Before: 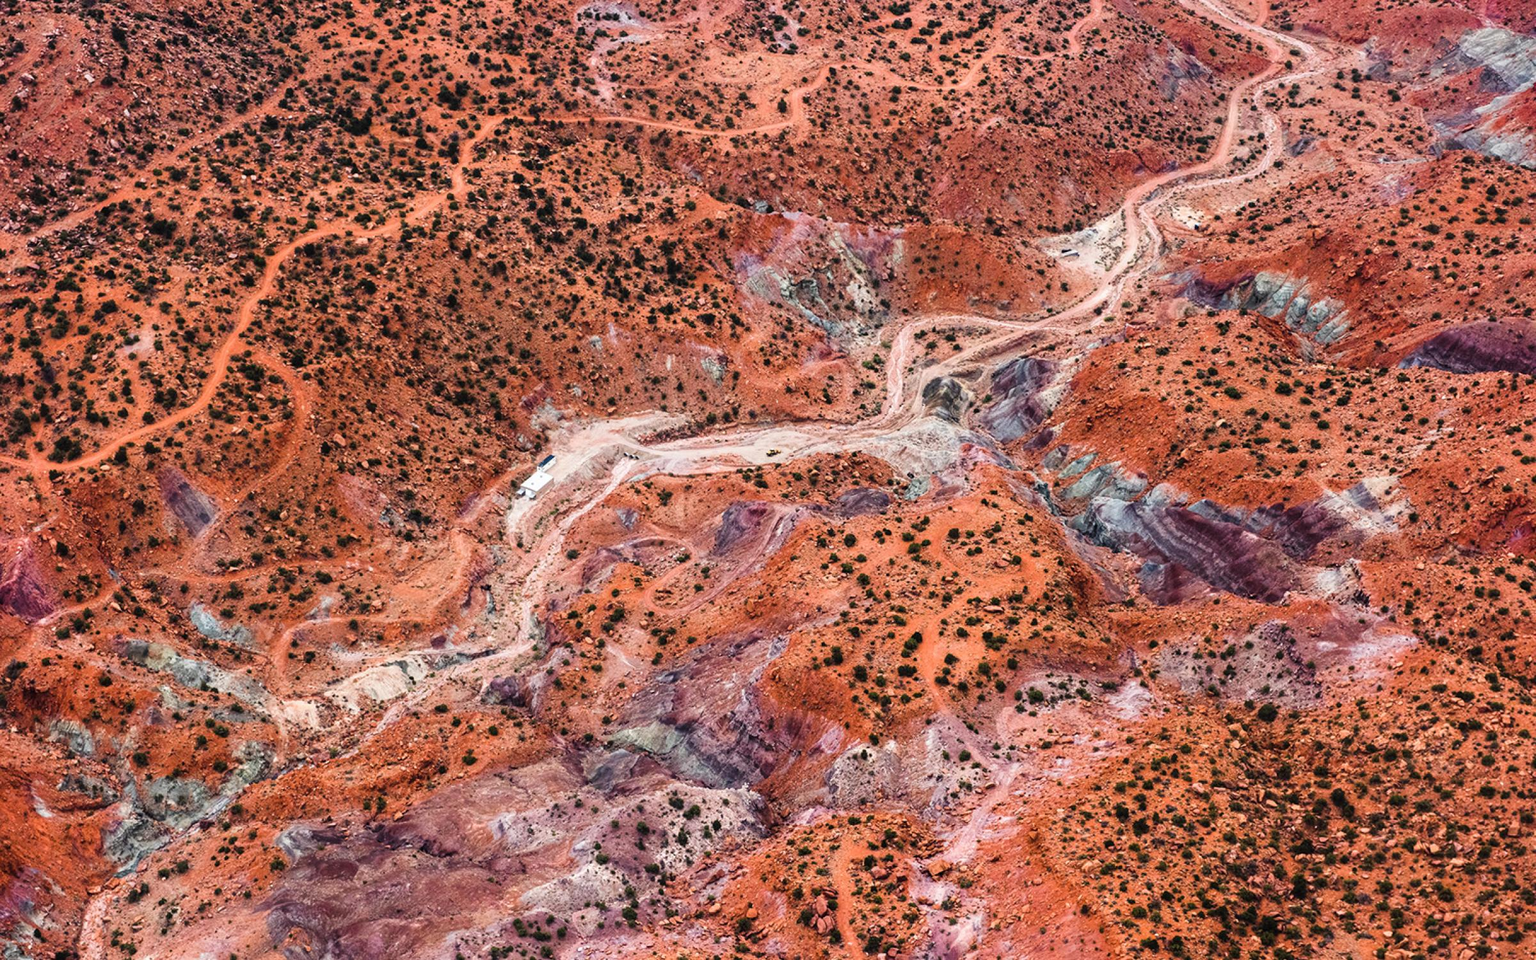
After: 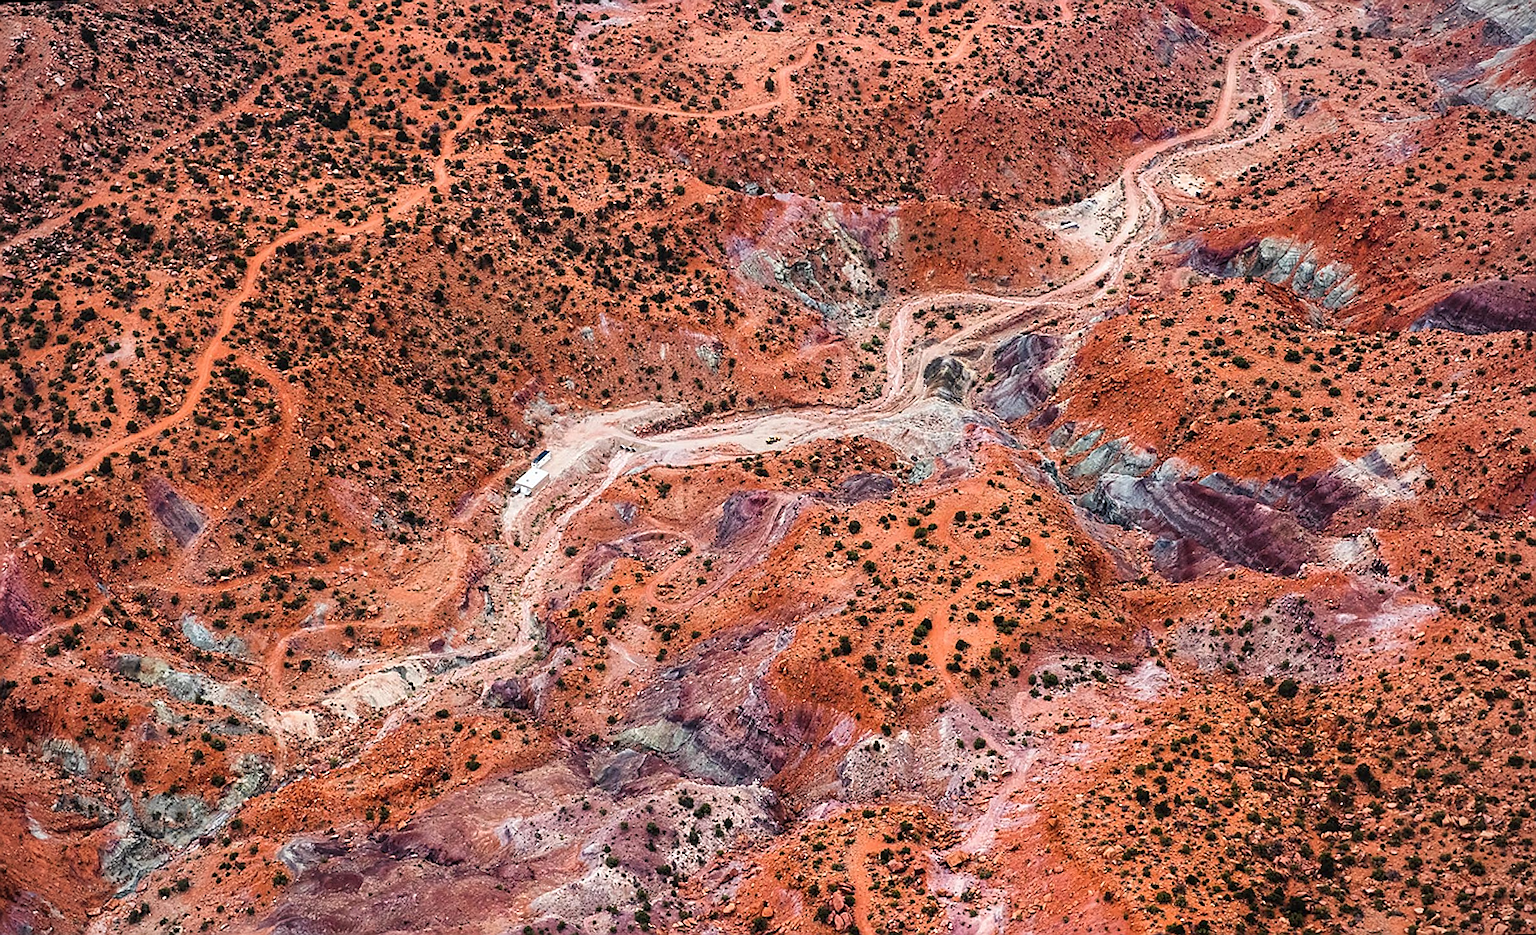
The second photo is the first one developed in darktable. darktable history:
vignetting: fall-off radius 93.87%
rotate and perspective: rotation -2°, crop left 0.022, crop right 0.978, crop top 0.049, crop bottom 0.951
sharpen: radius 1.4, amount 1.25, threshold 0.7
